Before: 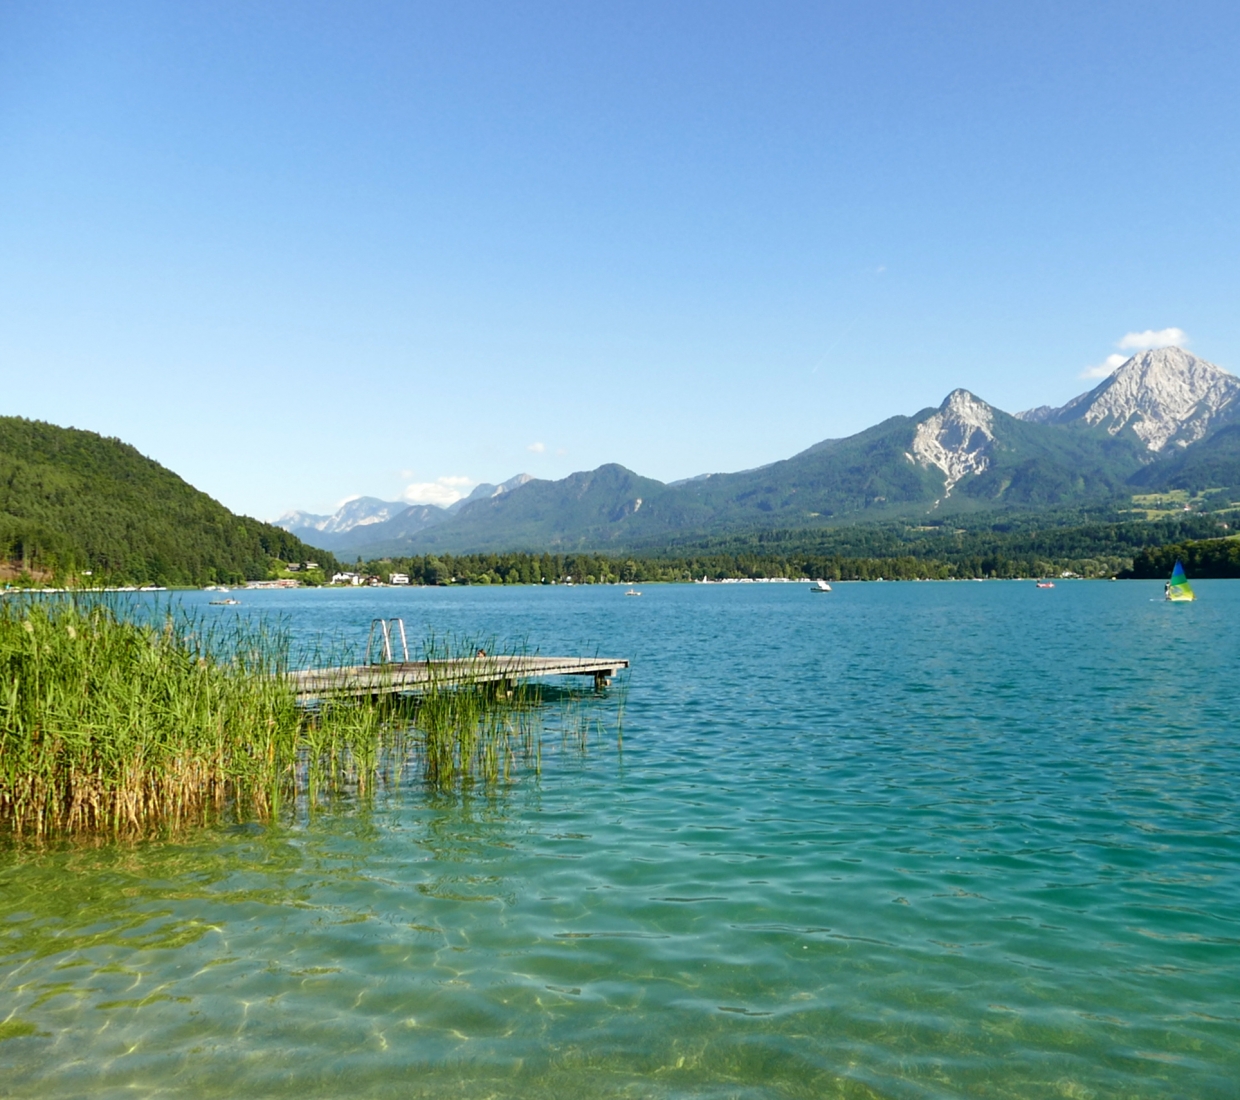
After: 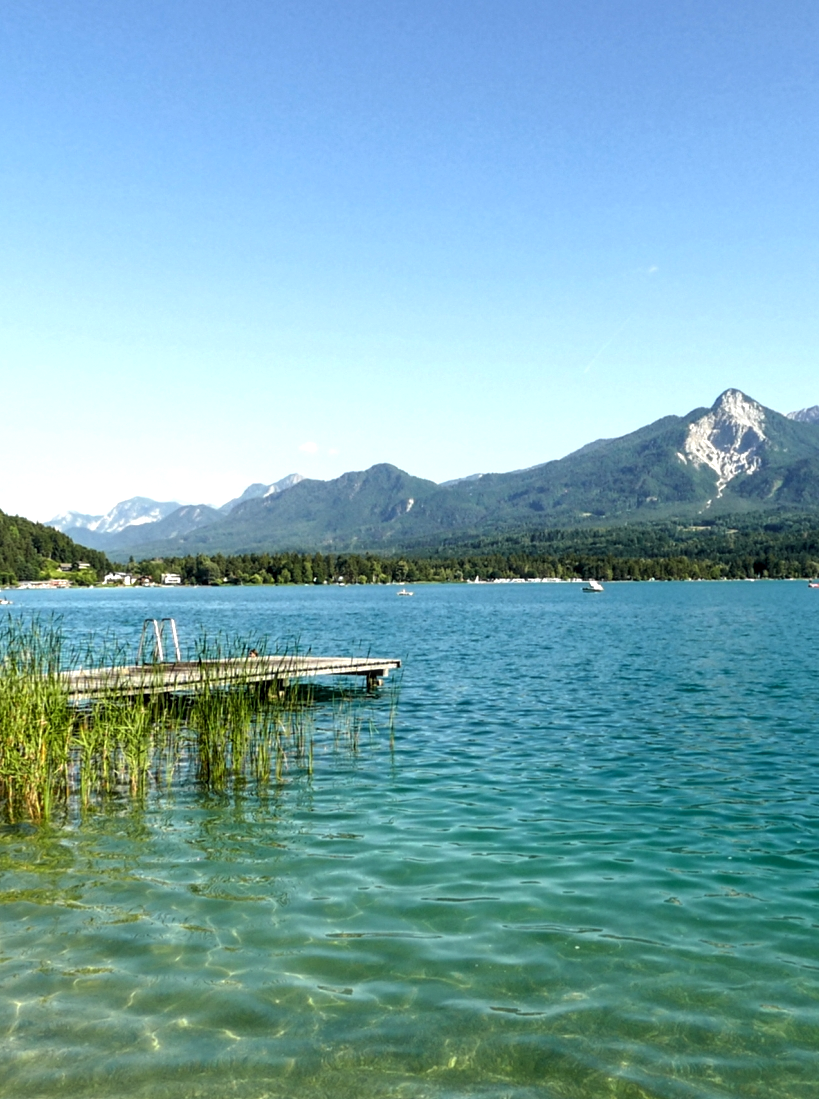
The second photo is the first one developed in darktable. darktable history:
local contrast: detail 130%
levels: levels [0.052, 0.496, 0.908]
crop and rotate: left 18.442%, right 15.508%
